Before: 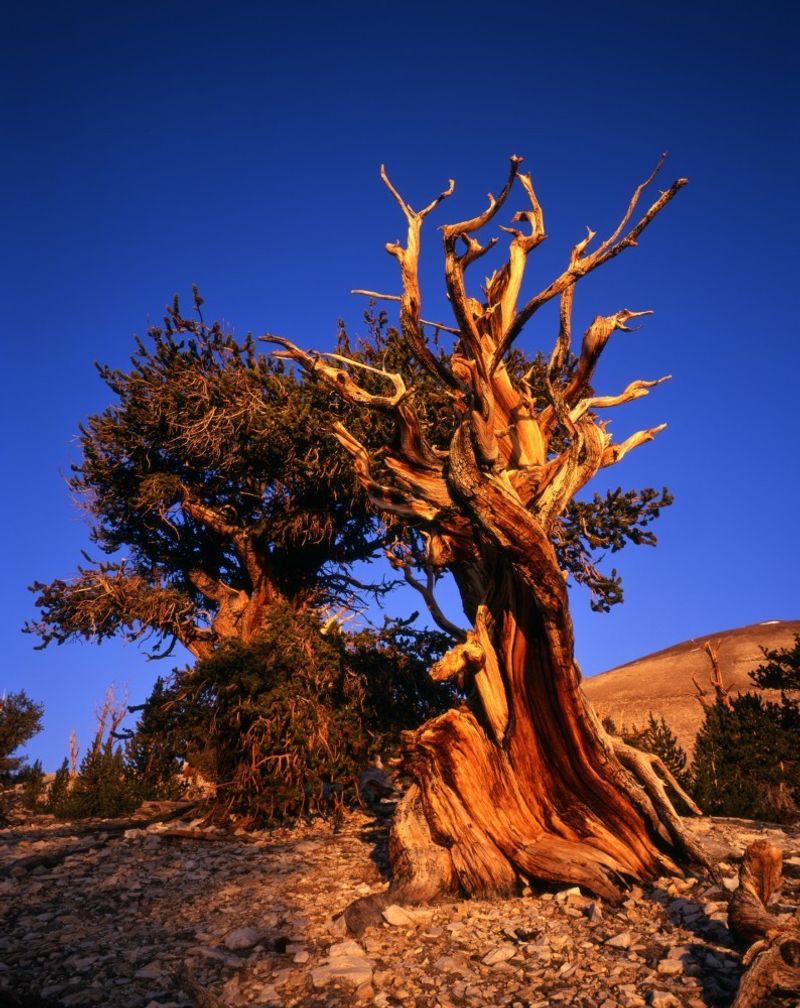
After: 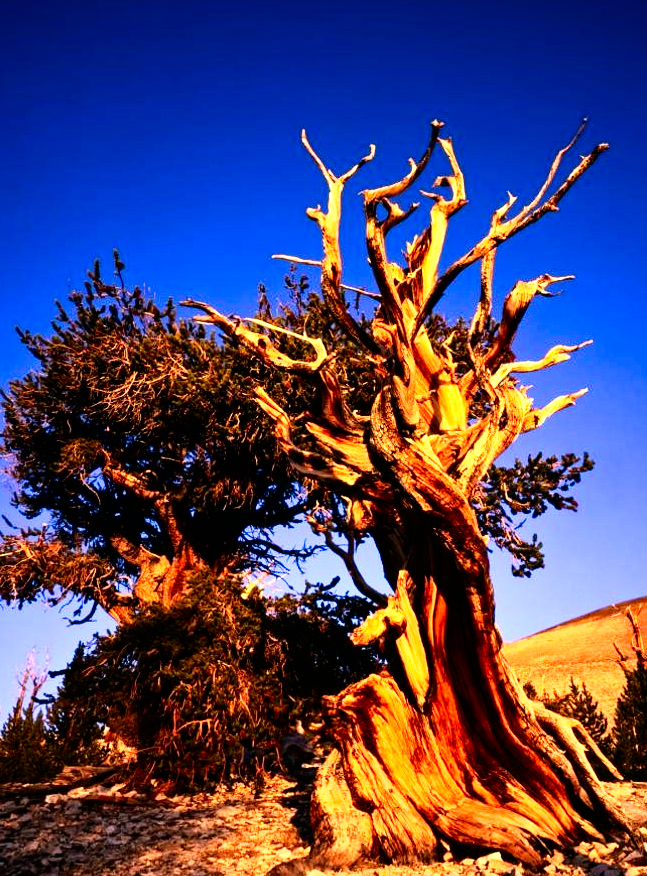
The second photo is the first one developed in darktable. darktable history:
haze removal: compatibility mode true, adaptive false
crop: left 9.929%, top 3.475%, right 9.188%, bottom 9.529%
exposure: black level correction 0, exposure 1.1 EV, compensate highlight preservation false
tone curve: curves: ch0 [(0, 0) (0.003, 0) (0.011, 0.001) (0.025, 0.003) (0.044, 0.006) (0.069, 0.009) (0.1, 0.013) (0.136, 0.032) (0.177, 0.067) (0.224, 0.121) (0.277, 0.185) (0.335, 0.255) (0.399, 0.333) (0.468, 0.417) (0.543, 0.508) (0.623, 0.606) (0.709, 0.71) (0.801, 0.819) (0.898, 0.926) (1, 1)], preserve colors none
contrast brightness saturation: contrast 0.22
